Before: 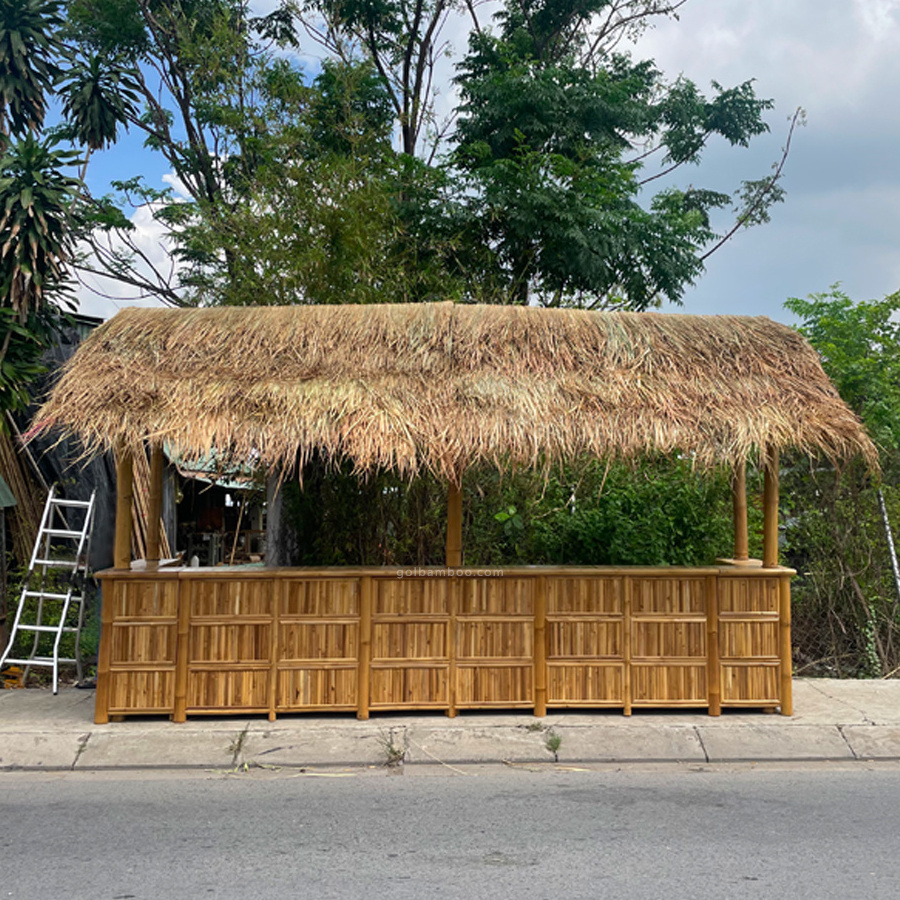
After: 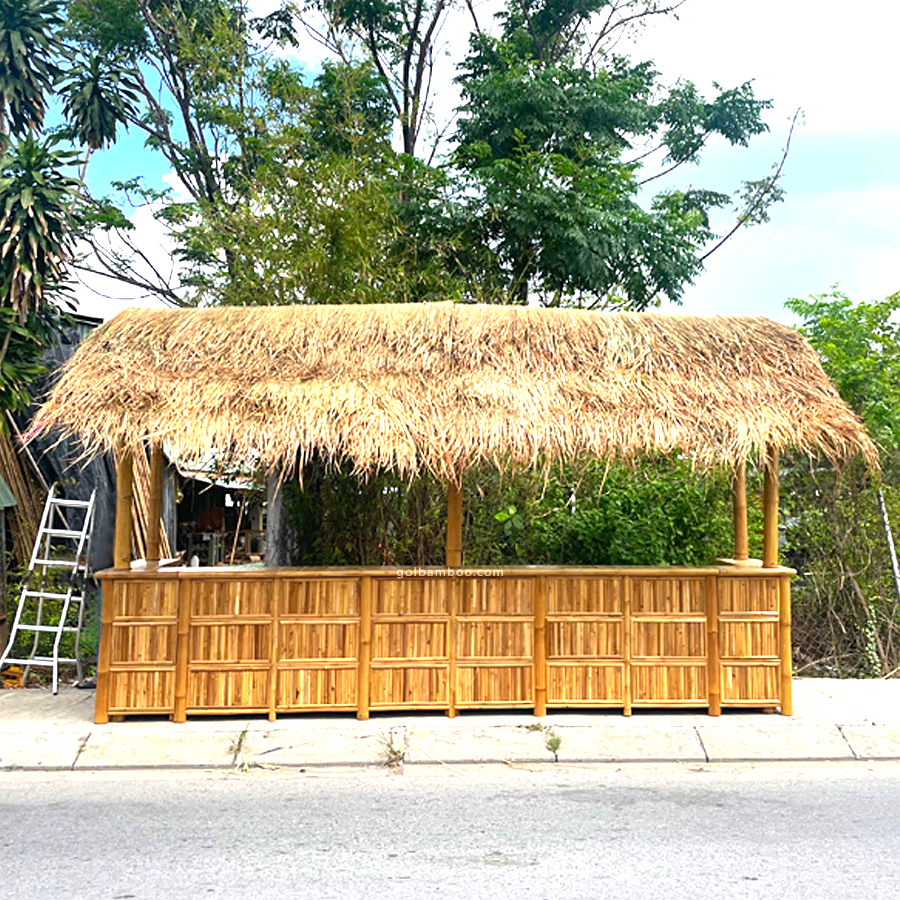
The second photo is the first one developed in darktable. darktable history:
exposure: black level correction 0, exposure 1.292 EV, compensate highlight preservation false
color correction: highlights b* 0.024, saturation 1.32
sharpen: amount 0.209
